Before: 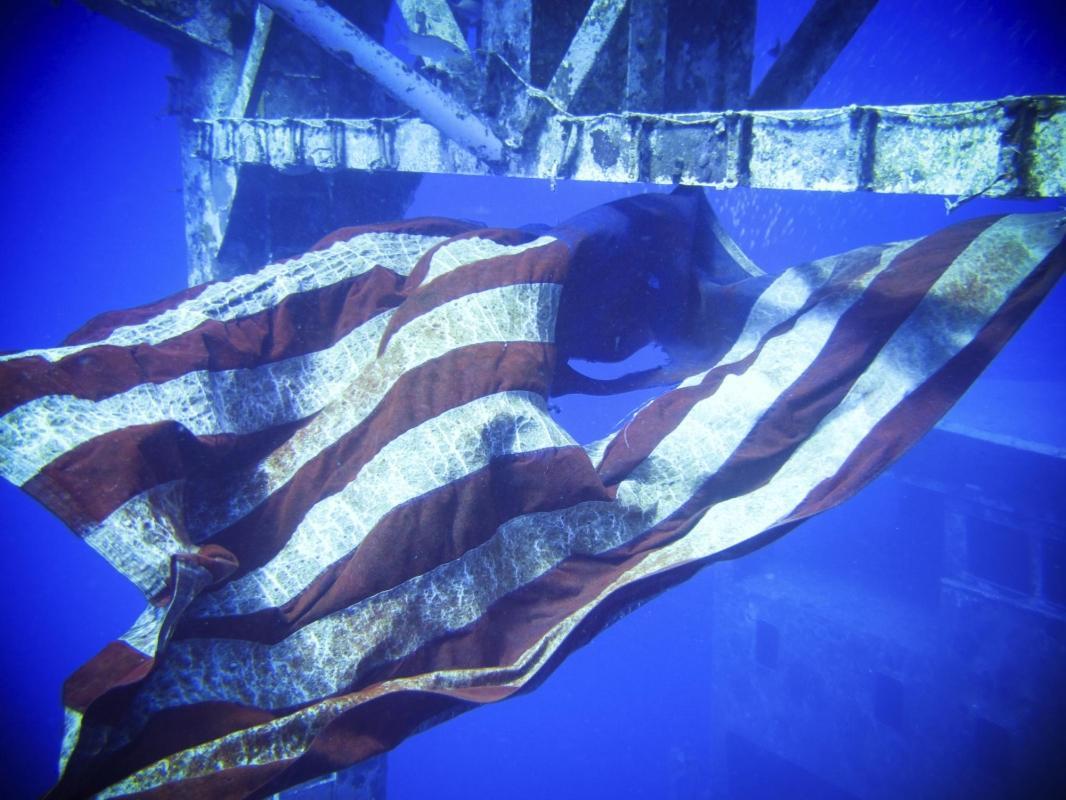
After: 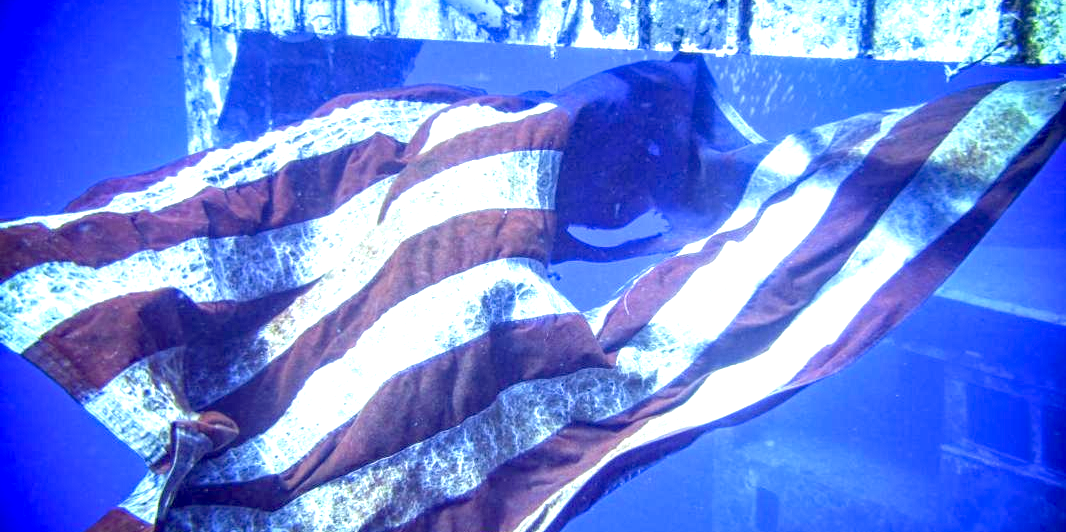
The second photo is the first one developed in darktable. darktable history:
haze removal: compatibility mode true, adaptive false
exposure: black level correction 0.008, exposure 0.979 EV, compensate highlight preservation false
crop: top 16.727%, bottom 16.727%
local contrast: detail 130%
